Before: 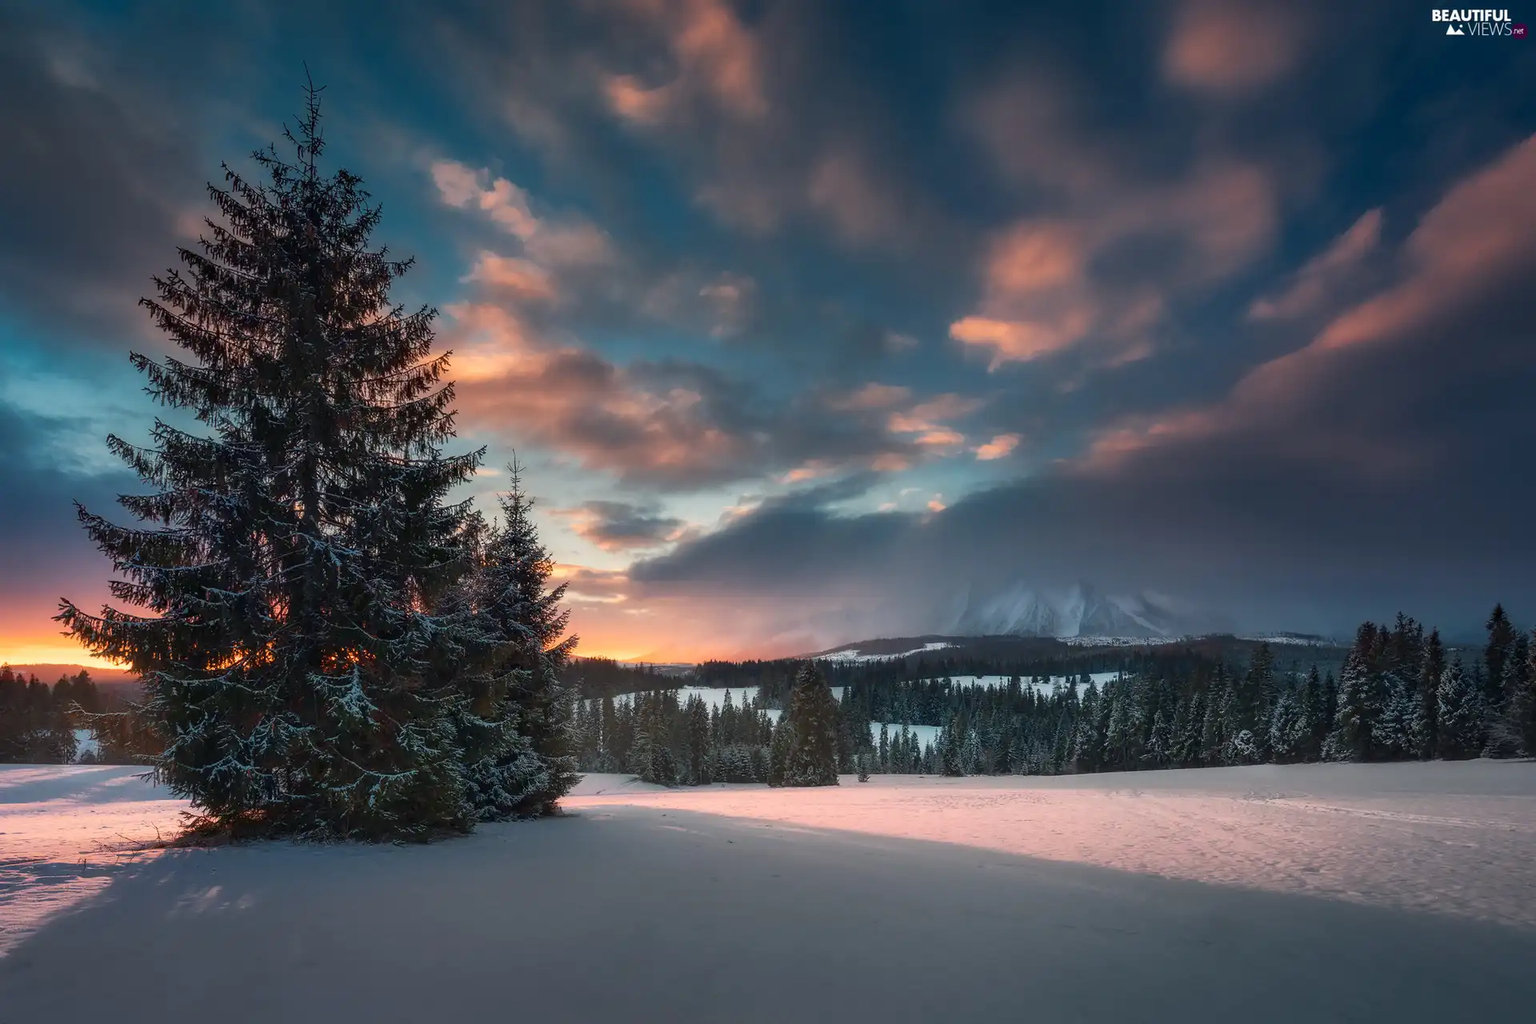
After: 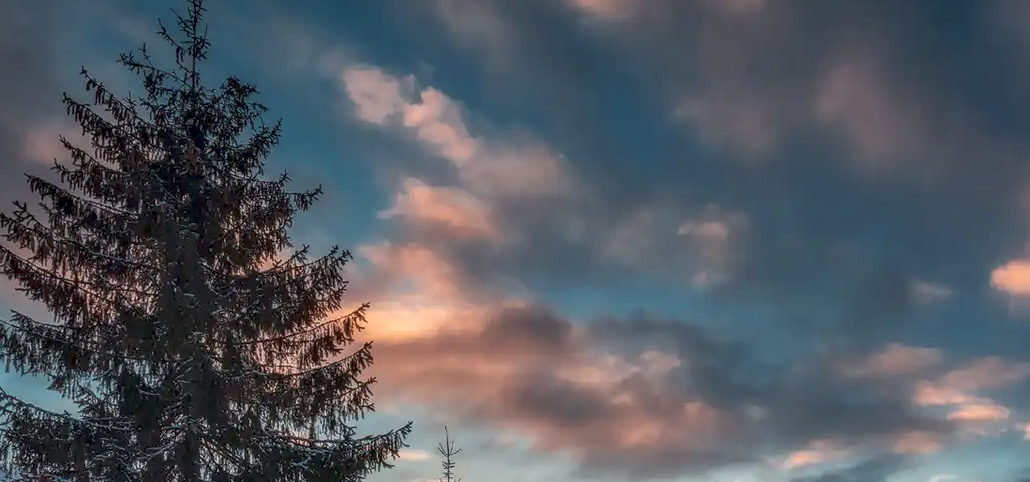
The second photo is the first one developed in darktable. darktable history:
local contrast: highlights 61%, detail 143%, midtone range 0.43
crop: left 10.238%, top 10.587%, right 36.091%, bottom 51.703%
tone curve: curves: ch0 [(0, 0) (0.003, 0.023) (0.011, 0.033) (0.025, 0.057) (0.044, 0.099) (0.069, 0.132) (0.1, 0.155) (0.136, 0.179) (0.177, 0.213) (0.224, 0.255) (0.277, 0.299) (0.335, 0.347) (0.399, 0.407) (0.468, 0.473) (0.543, 0.546) (0.623, 0.619) (0.709, 0.698) (0.801, 0.775) (0.898, 0.871) (1, 1)], preserve colors none
